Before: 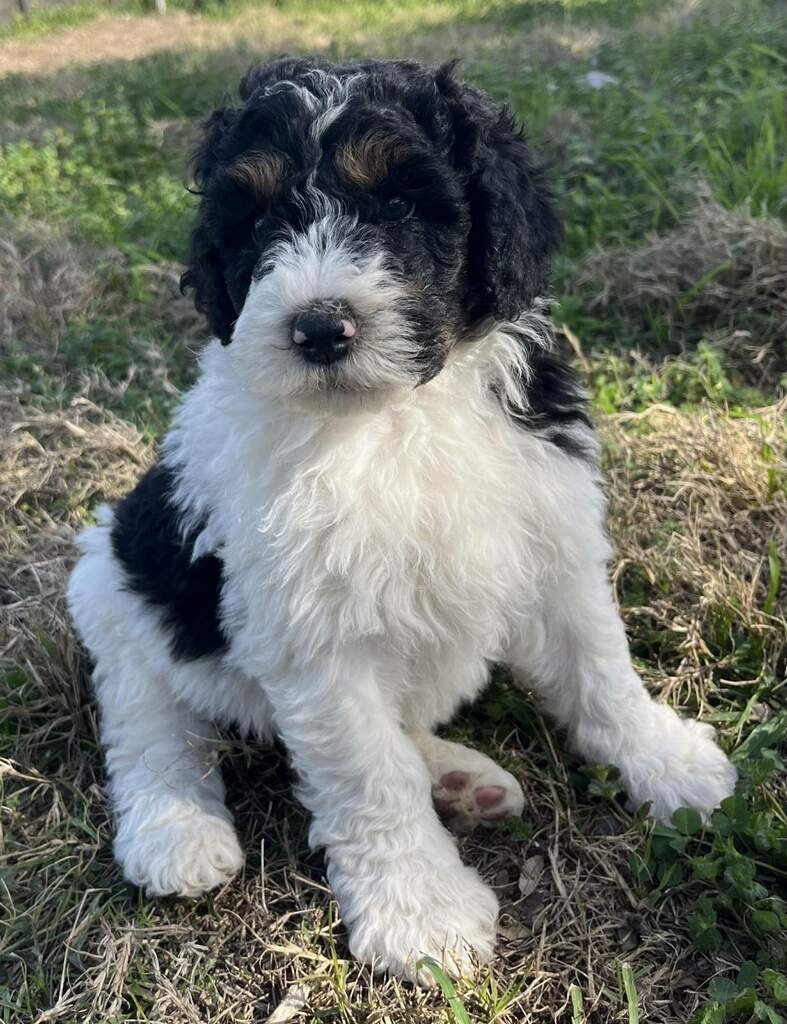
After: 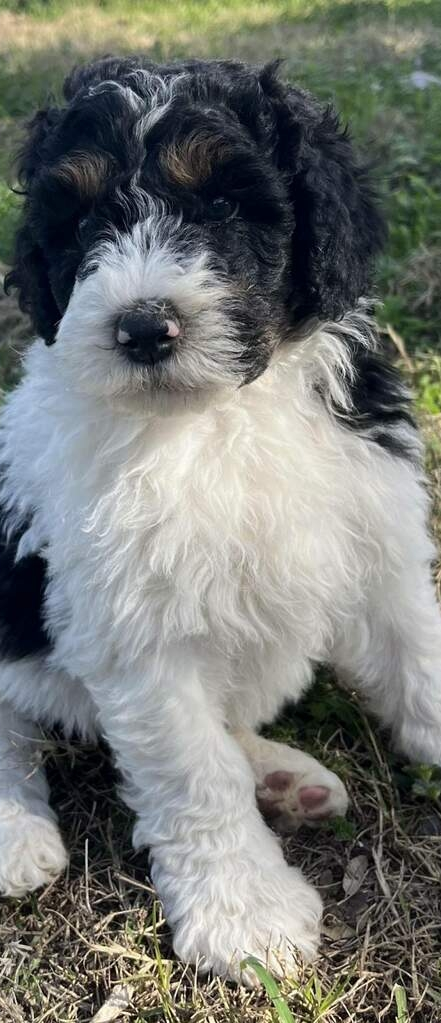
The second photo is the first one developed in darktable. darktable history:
crop and rotate: left 22.403%, right 21.495%
